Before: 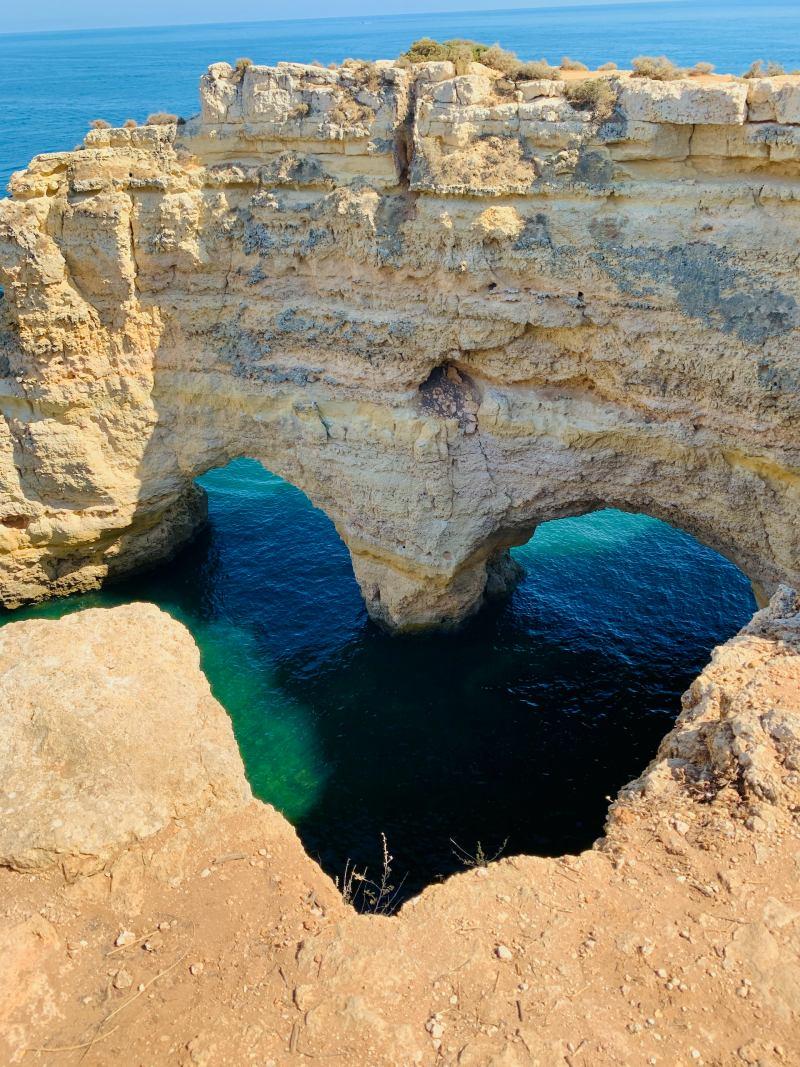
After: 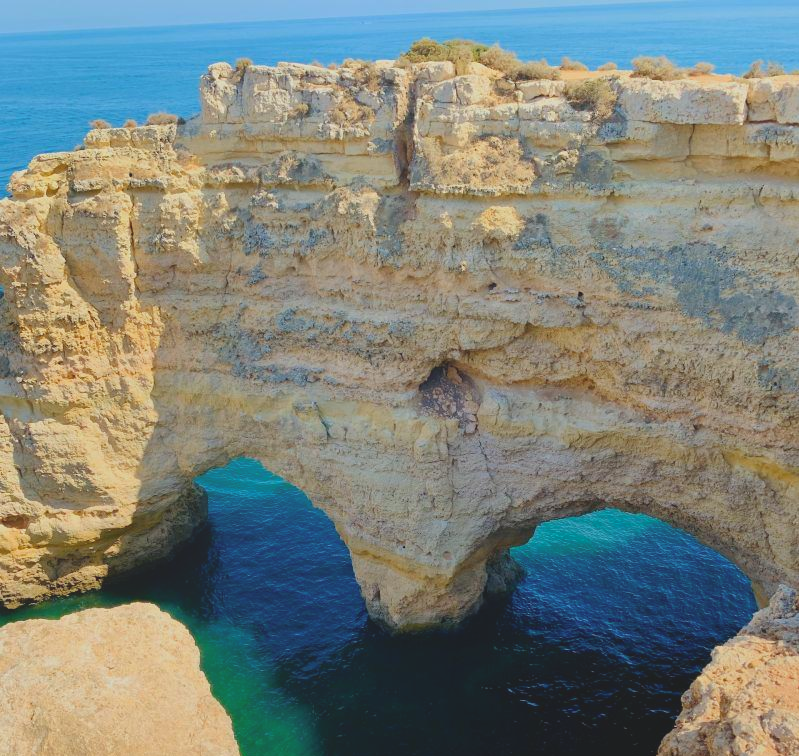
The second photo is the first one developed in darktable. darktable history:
local contrast: detail 72%
crop: right 0%, bottom 29.056%
shadows and highlights: shadows 36.54, highlights -27.95, soften with gaussian
